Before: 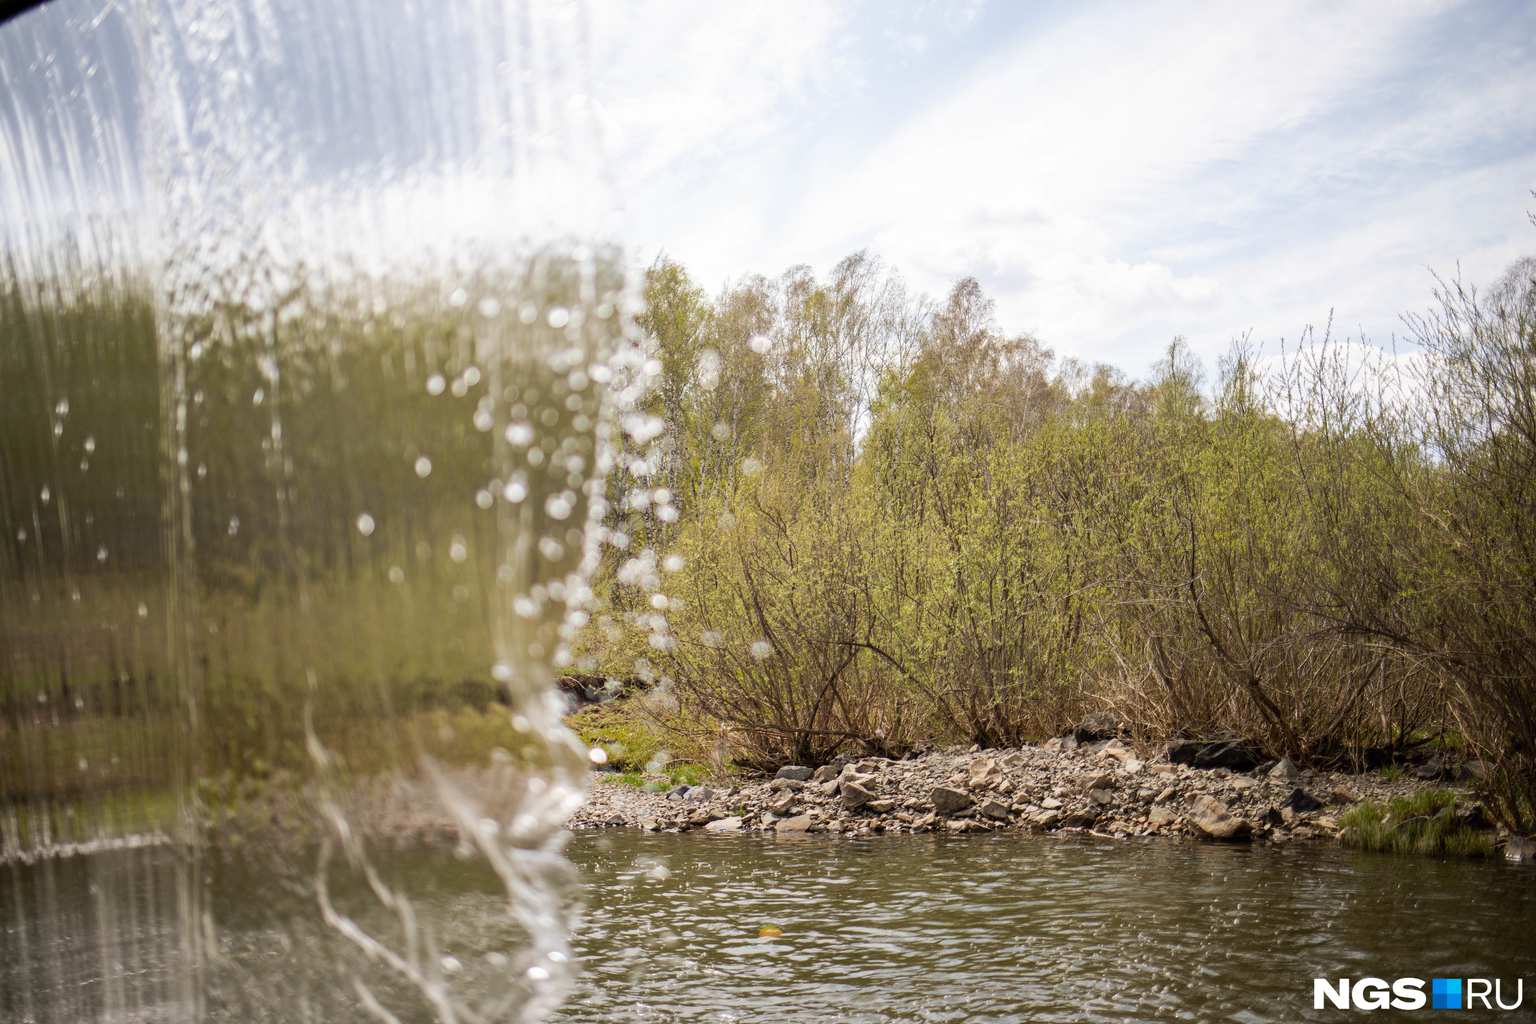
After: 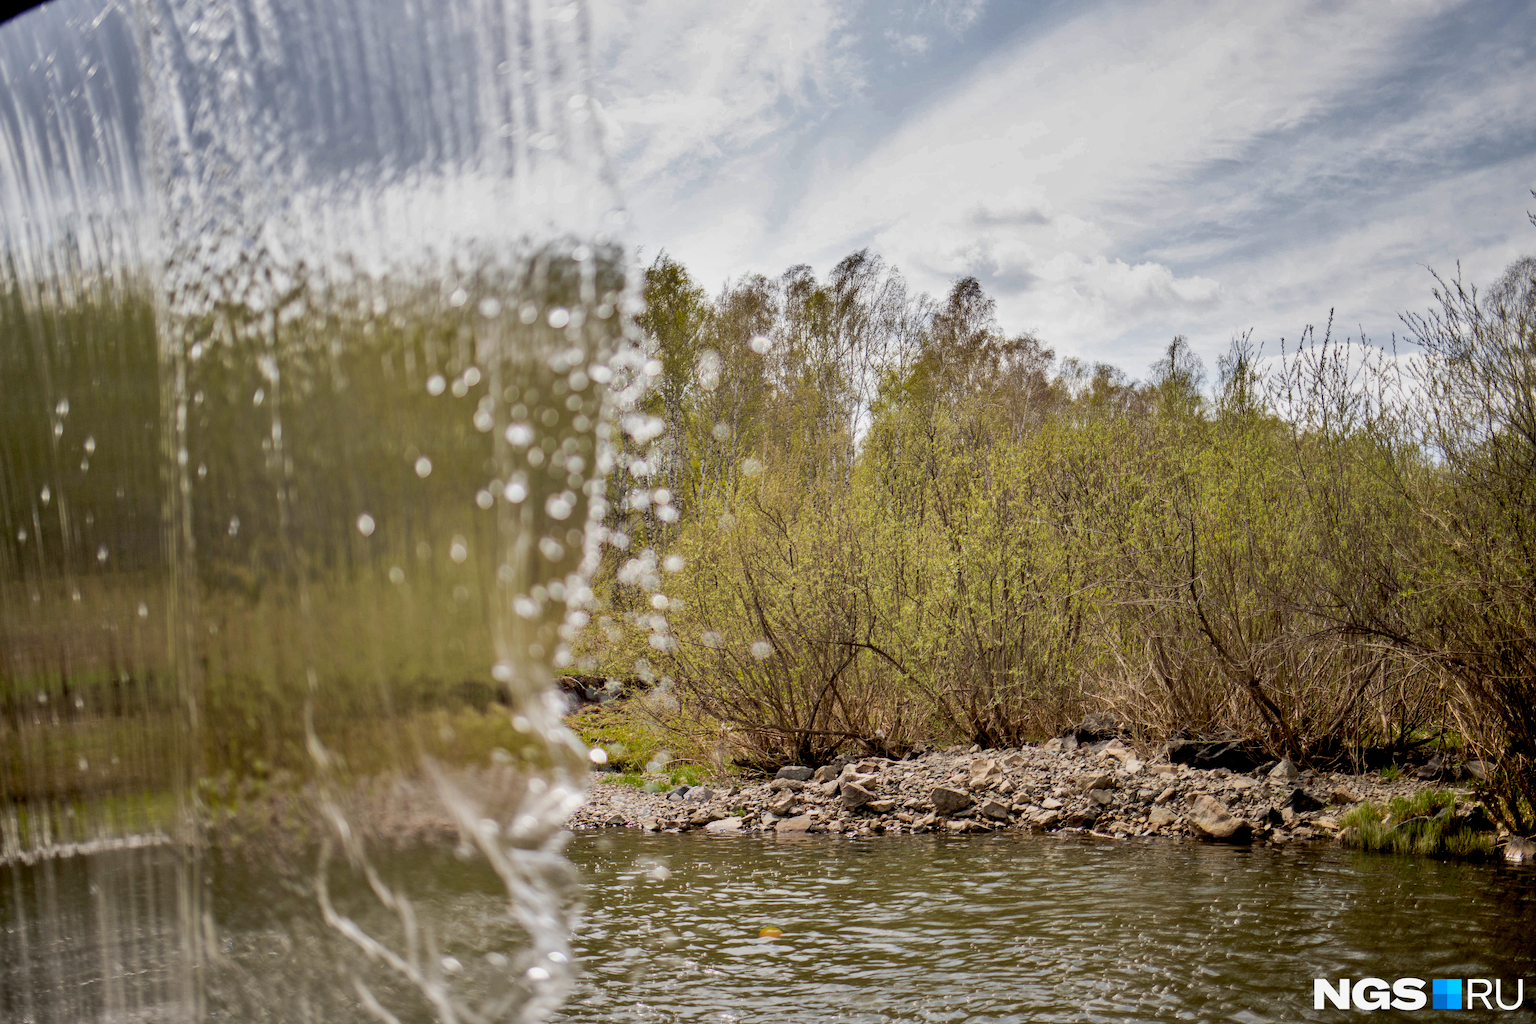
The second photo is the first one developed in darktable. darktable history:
exposure: black level correction 0.009, compensate highlight preservation false
shadows and highlights: white point adjustment -3.8, highlights -63.36, highlights color adjustment 40.31%, soften with gaussian
